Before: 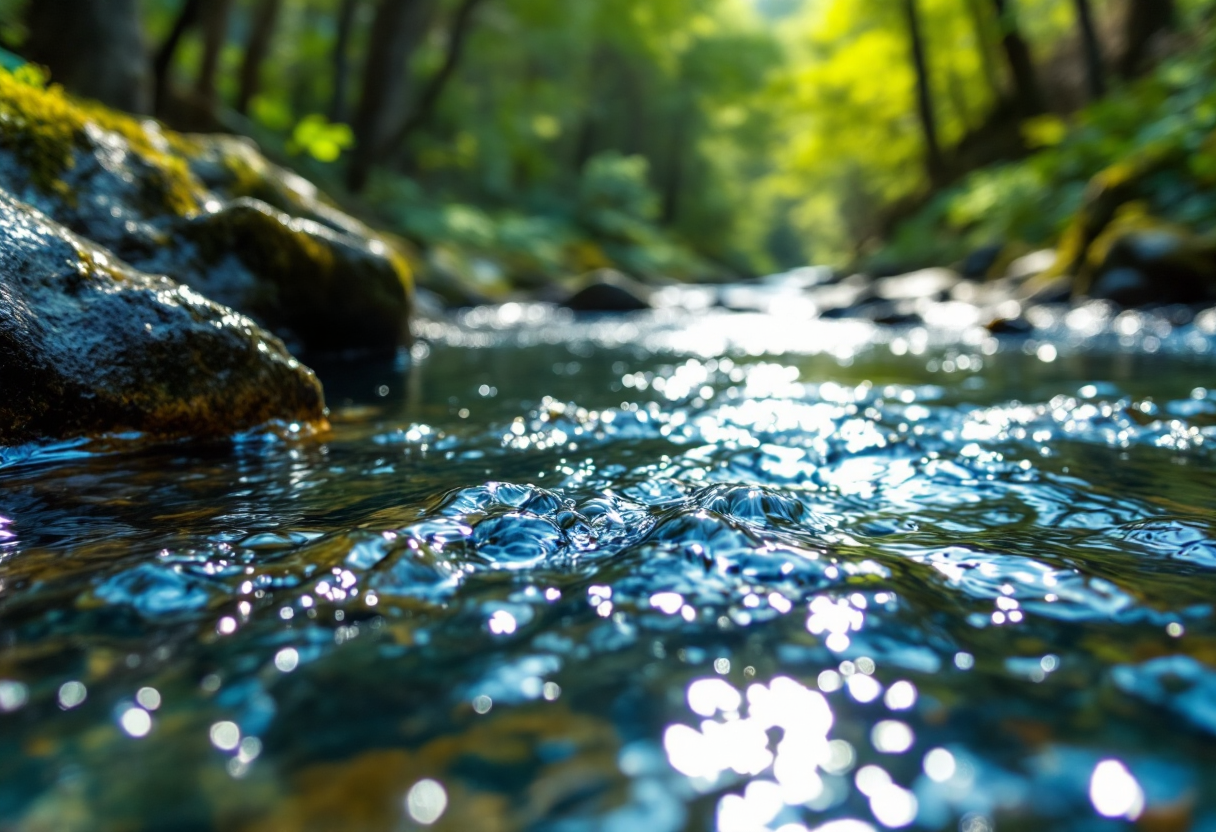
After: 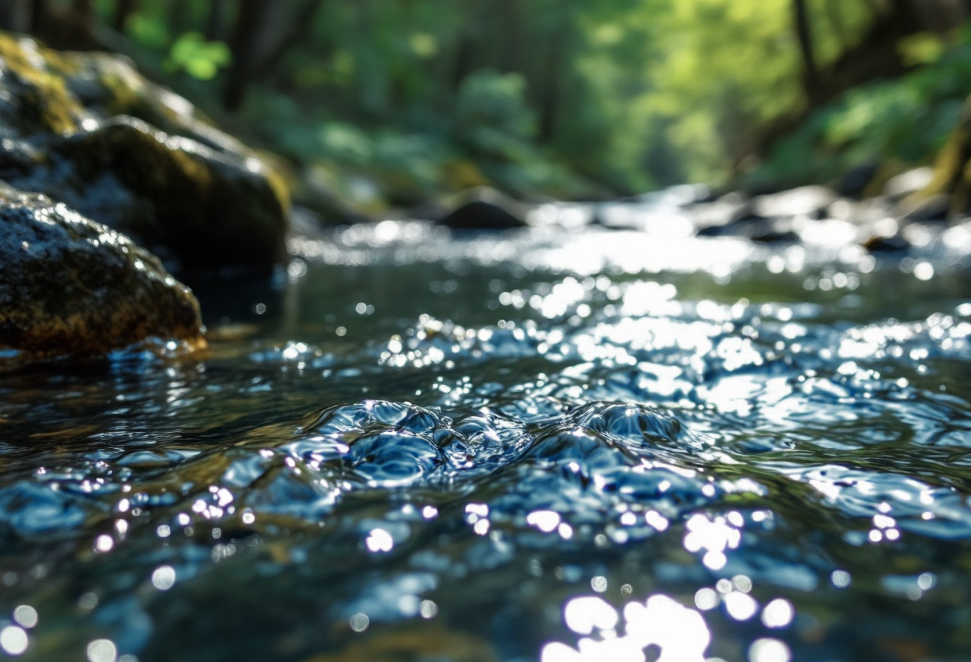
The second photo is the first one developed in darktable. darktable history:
crop and rotate: left 10.149%, top 9.924%, right 9.969%, bottom 10.409%
exposure: compensate highlight preservation false
color zones: curves: ch0 [(0, 0.5) (0.125, 0.4) (0.25, 0.5) (0.375, 0.4) (0.5, 0.4) (0.625, 0.35) (0.75, 0.35) (0.875, 0.5)]; ch1 [(0, 0.35) (0.125, 0.45) (0.25, 0.35) (0.375, 0.35) (0.5, 0.35) (0.625, 0.35) (0.75, 0.45) (0.875, 0.35)]; ch2 [(0, 0.6) (0.125, 0.5) (0.25, 0.5) (0.375, 0.6) (0.5, 0.6) (0.625, 0.5) (0.75, 0.5) (0.875, 0.5)]
